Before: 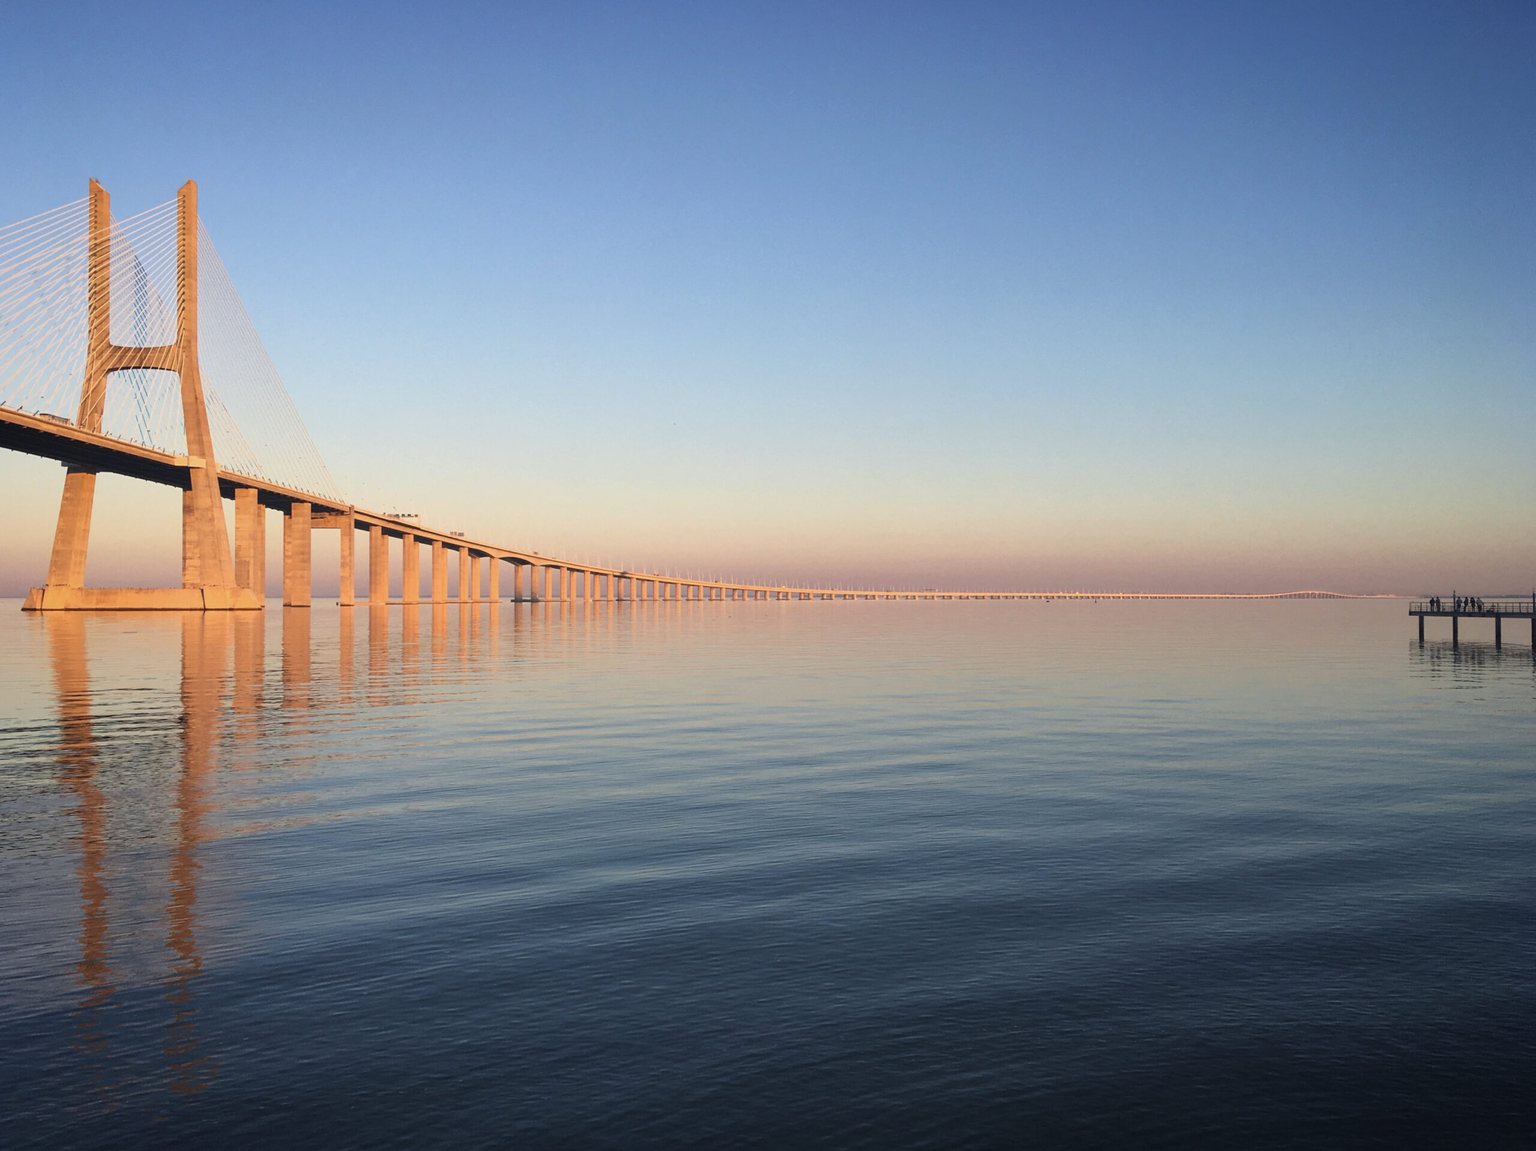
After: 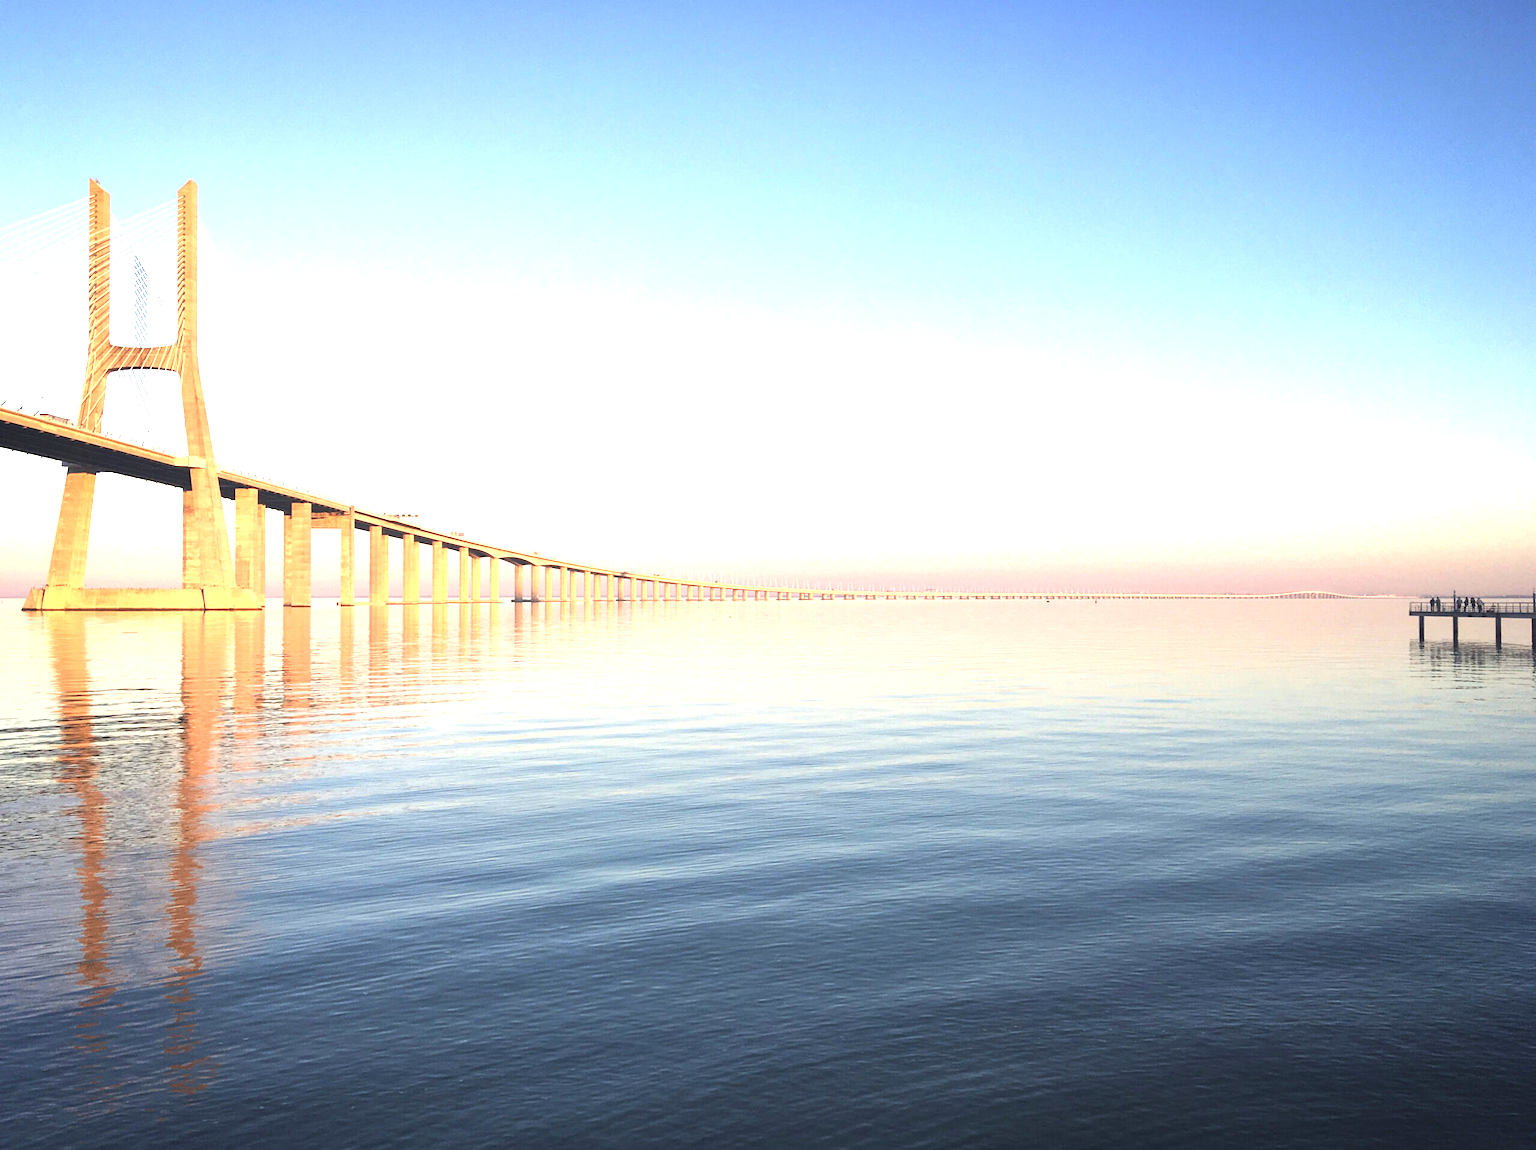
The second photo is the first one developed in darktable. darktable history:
exposure: black level correction 0, exposure 1.386 EV, compensate exposure bias true, compensate highlight preservation false
